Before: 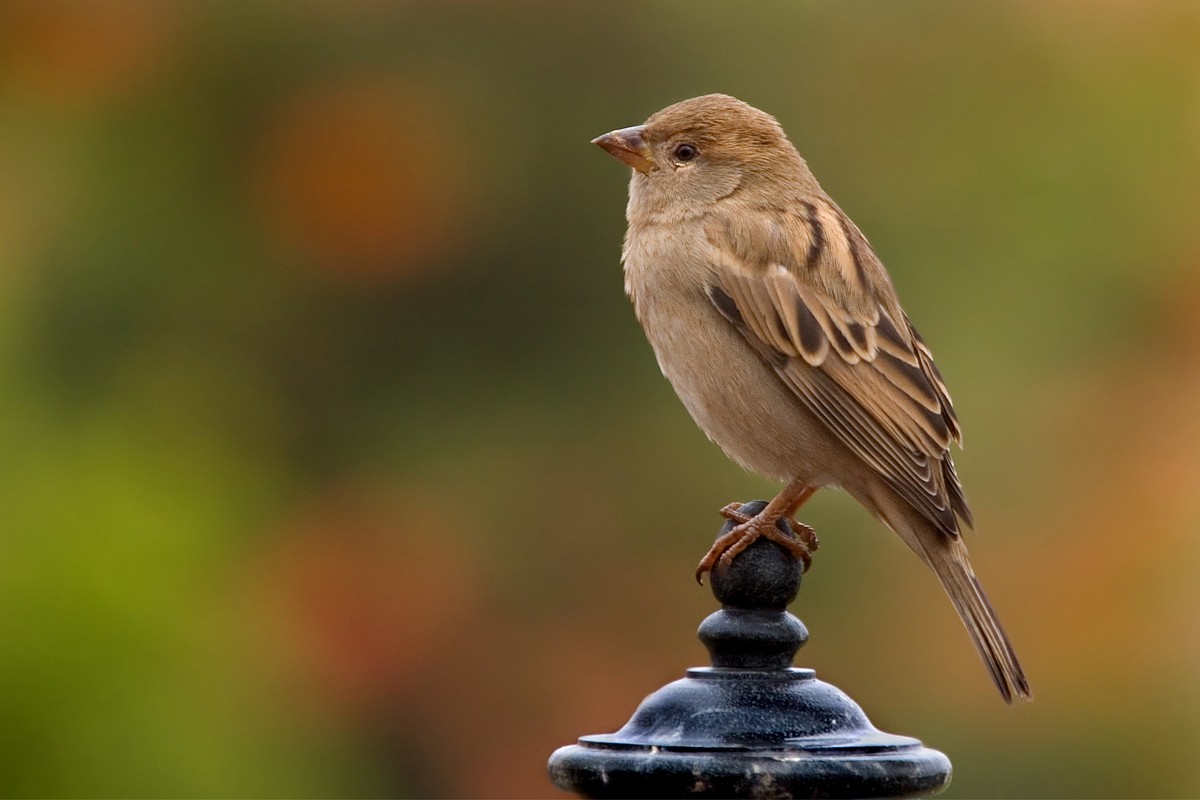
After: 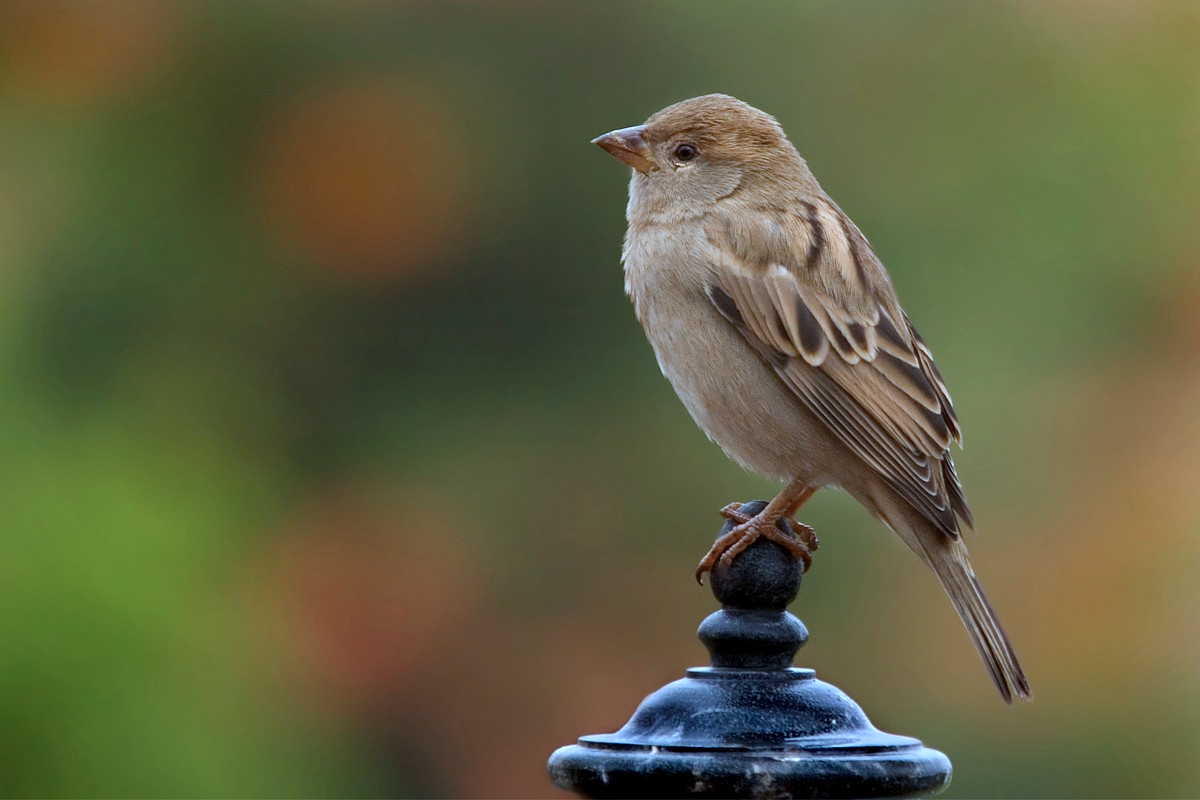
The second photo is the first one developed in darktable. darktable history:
color balance rgb: linear chroma grading › shadows -3%, linear chroma grading › highlights -4%
color calibration: x 0.396, y 0.386, temperature 3669 K
